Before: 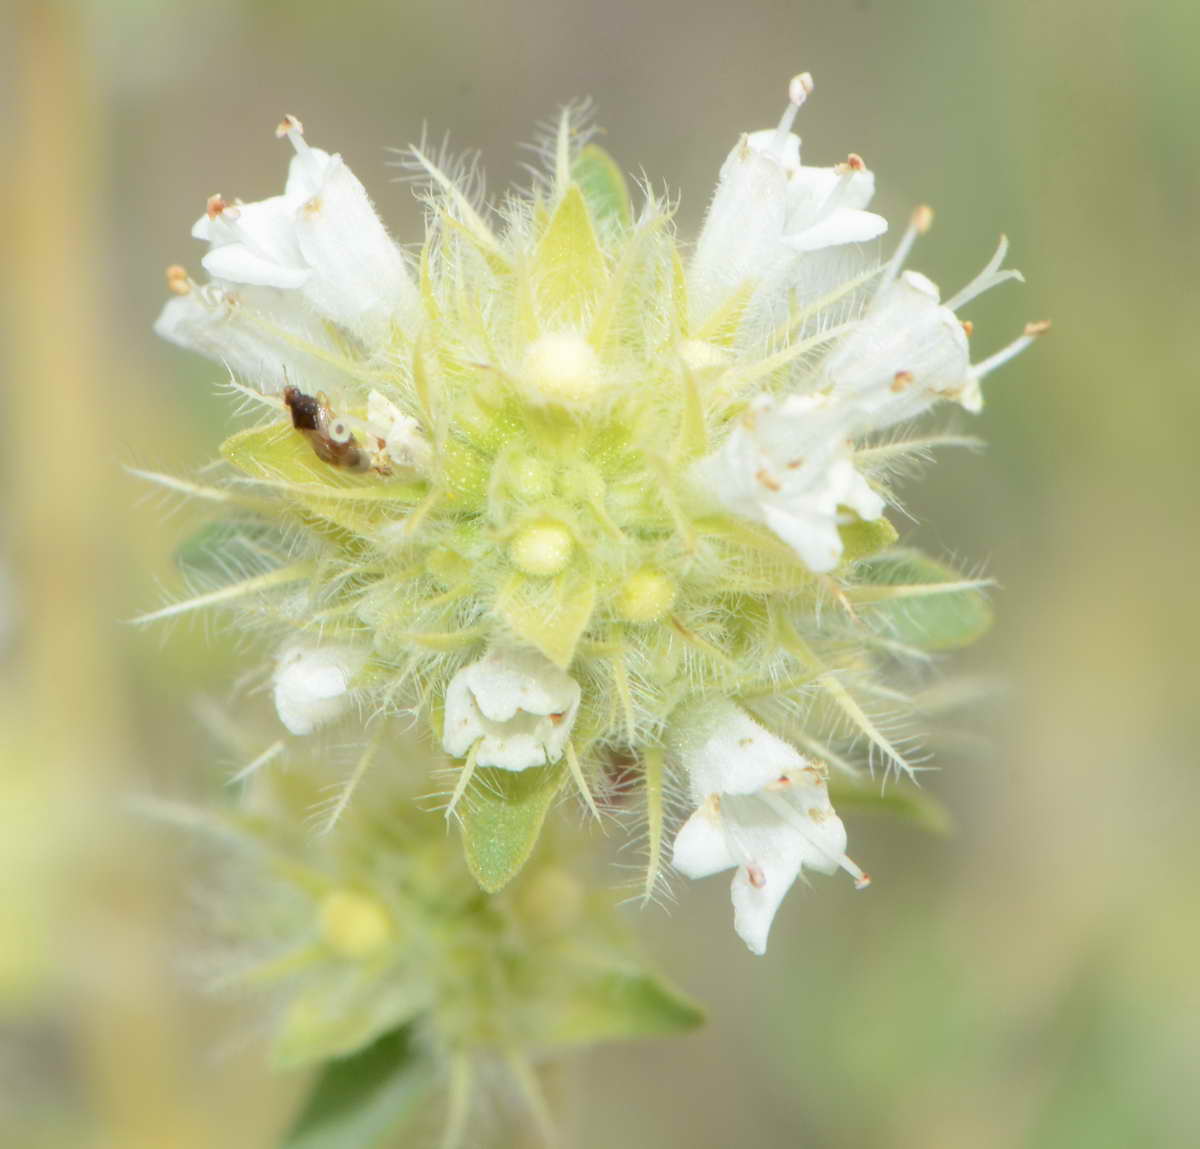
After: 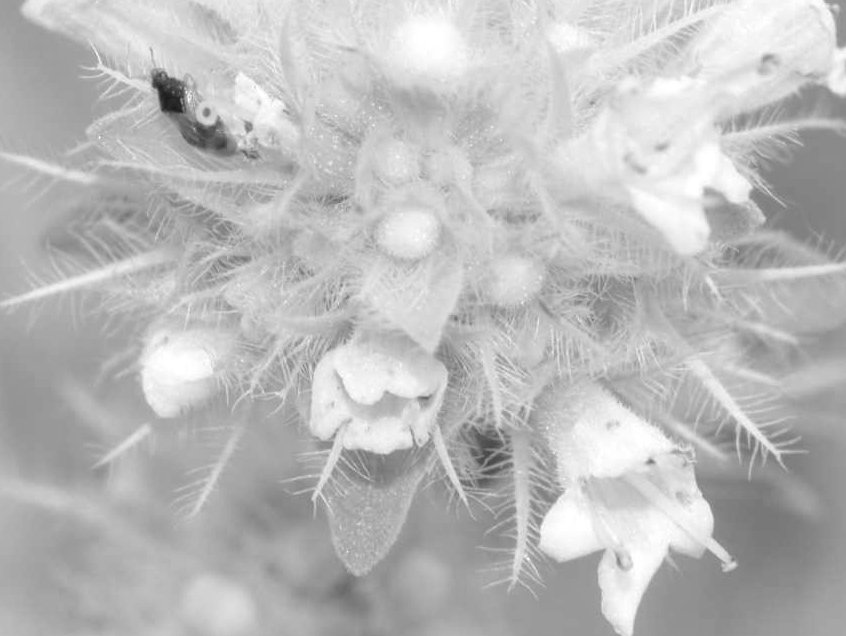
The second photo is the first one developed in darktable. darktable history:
crop: left 11.123%, top 27.61%, right 18.3%, bottom 17.034%
local contrast: on, module defaults
monochrome: size 1
